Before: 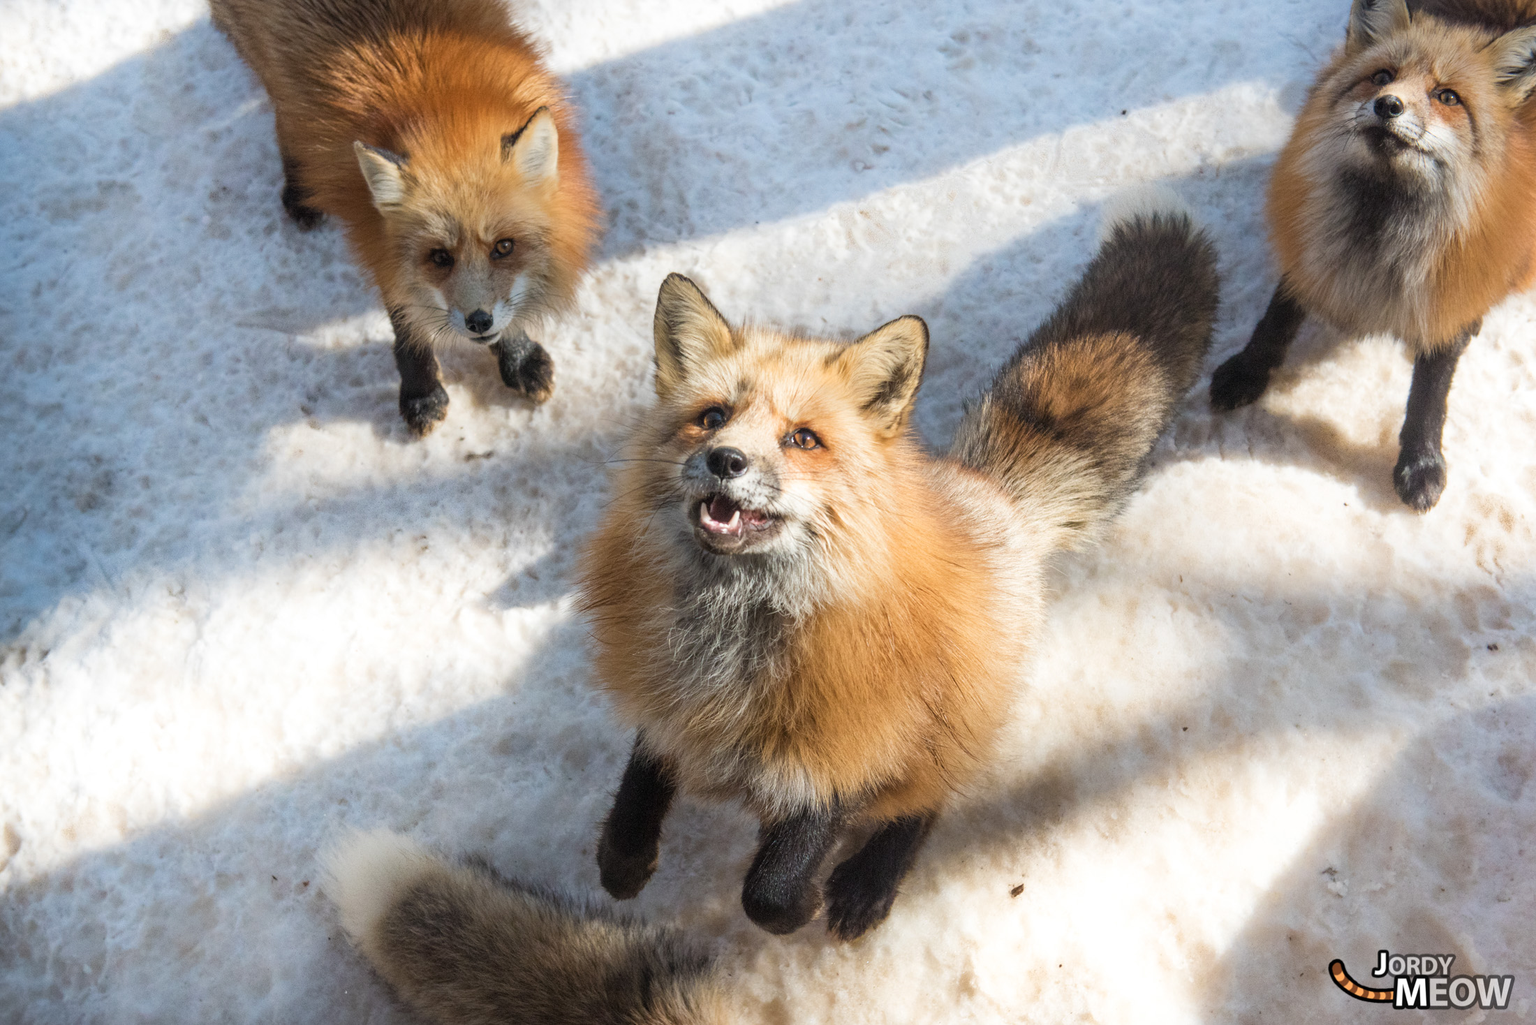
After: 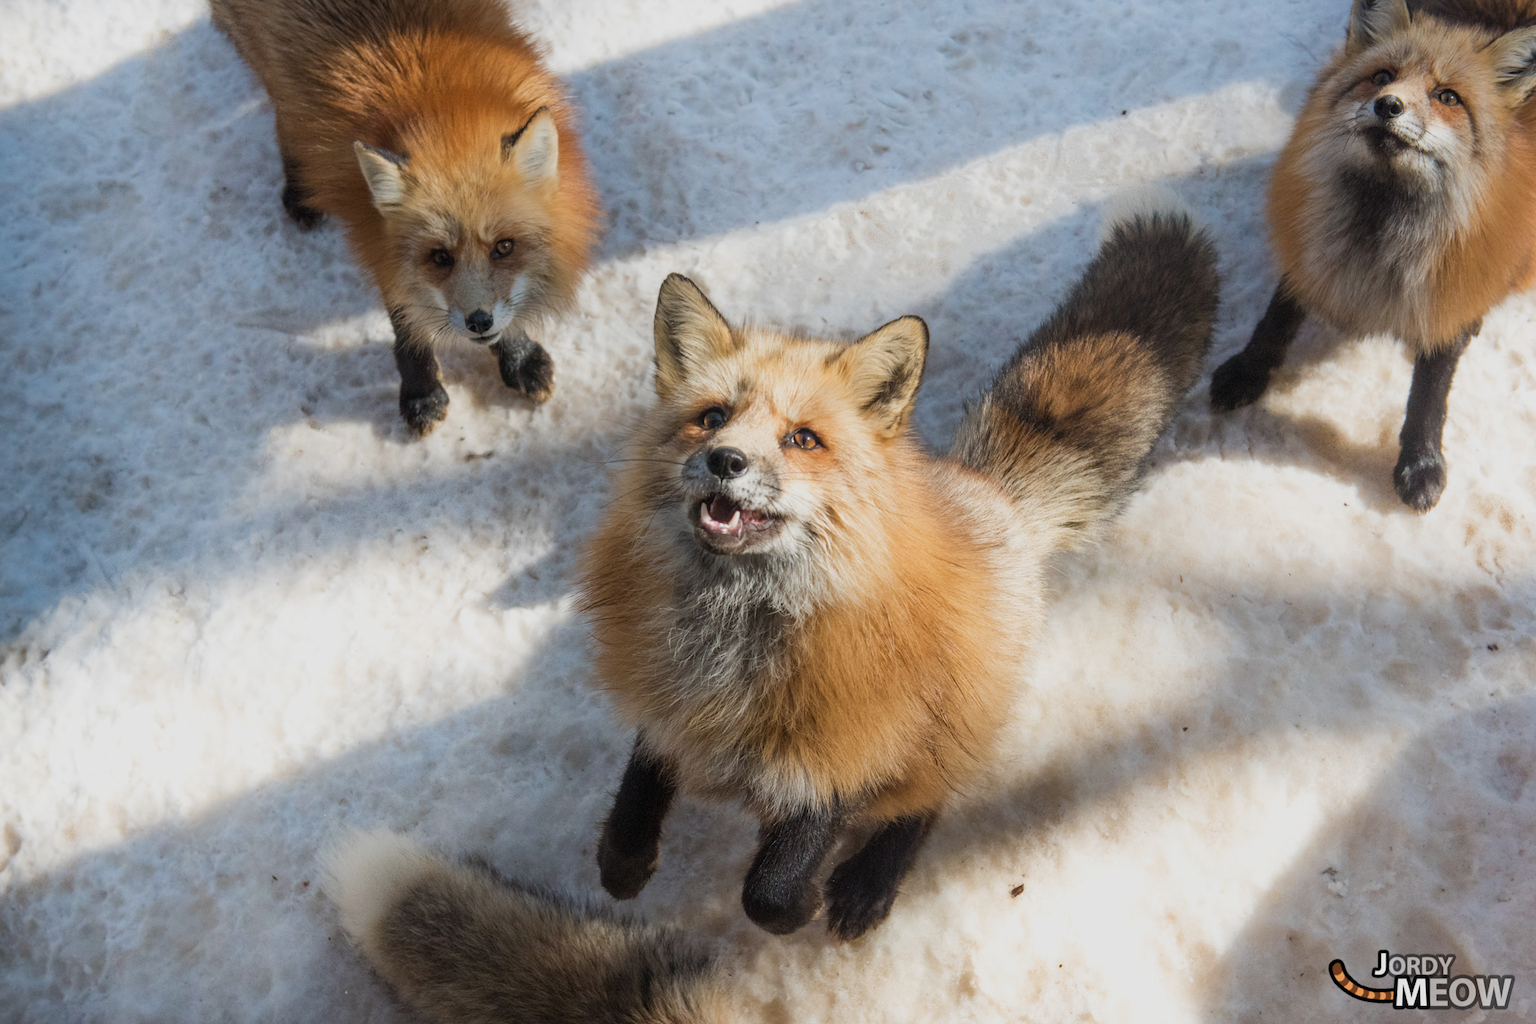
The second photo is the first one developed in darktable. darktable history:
exposure: exposure -0.374 EV, compensate highlight preservation false
